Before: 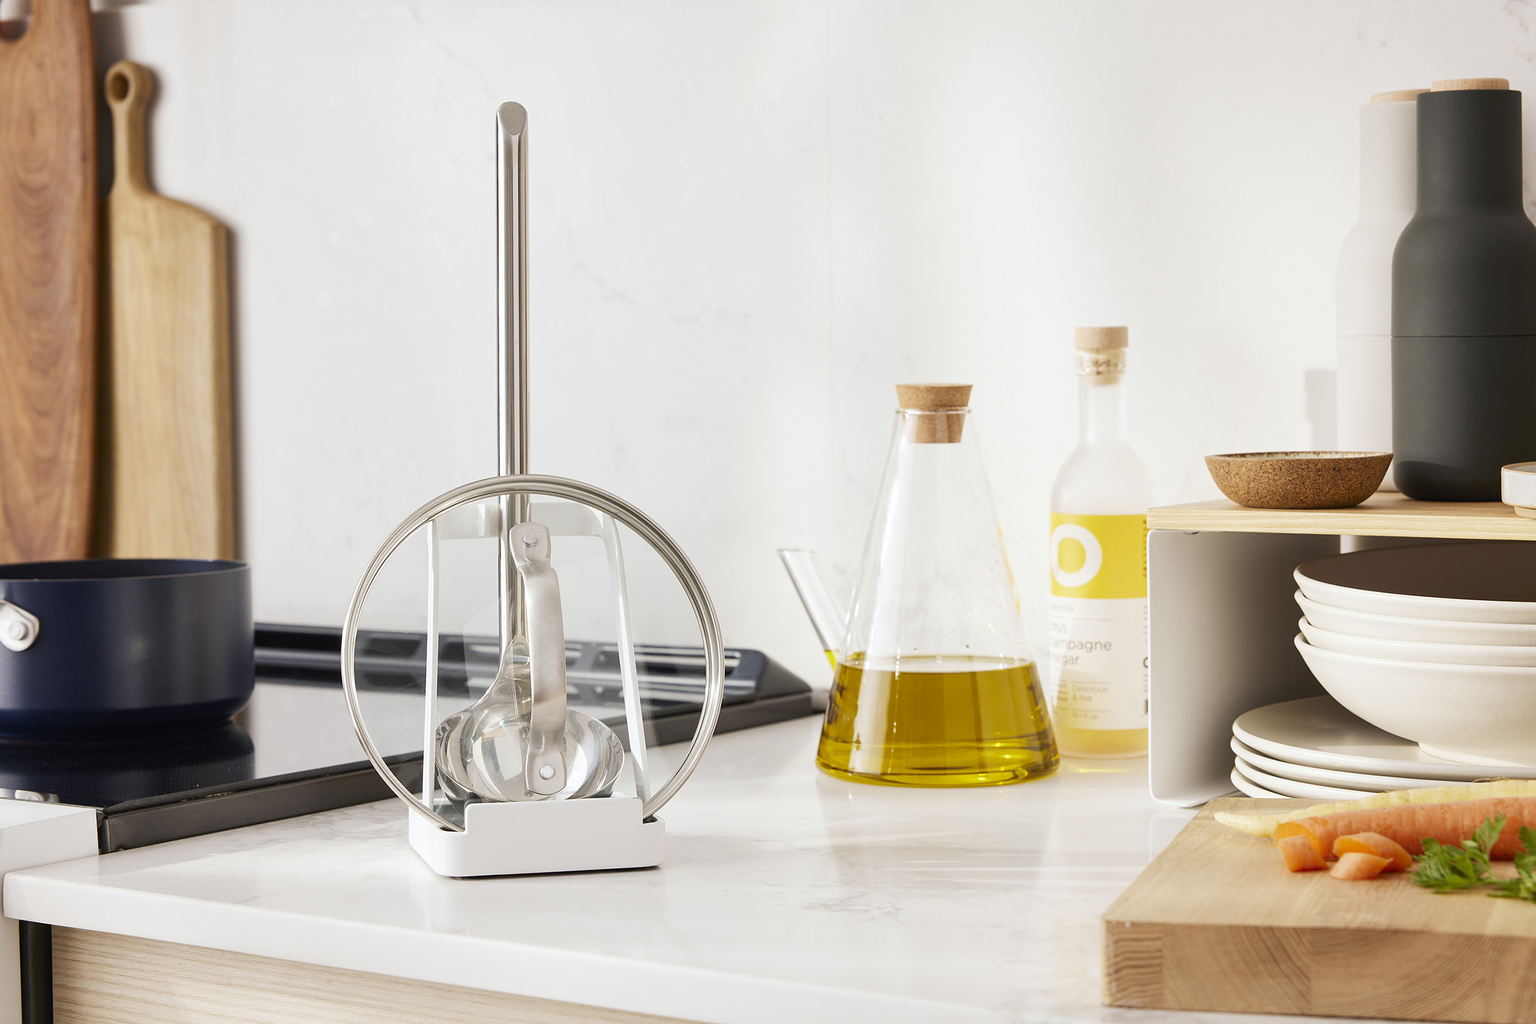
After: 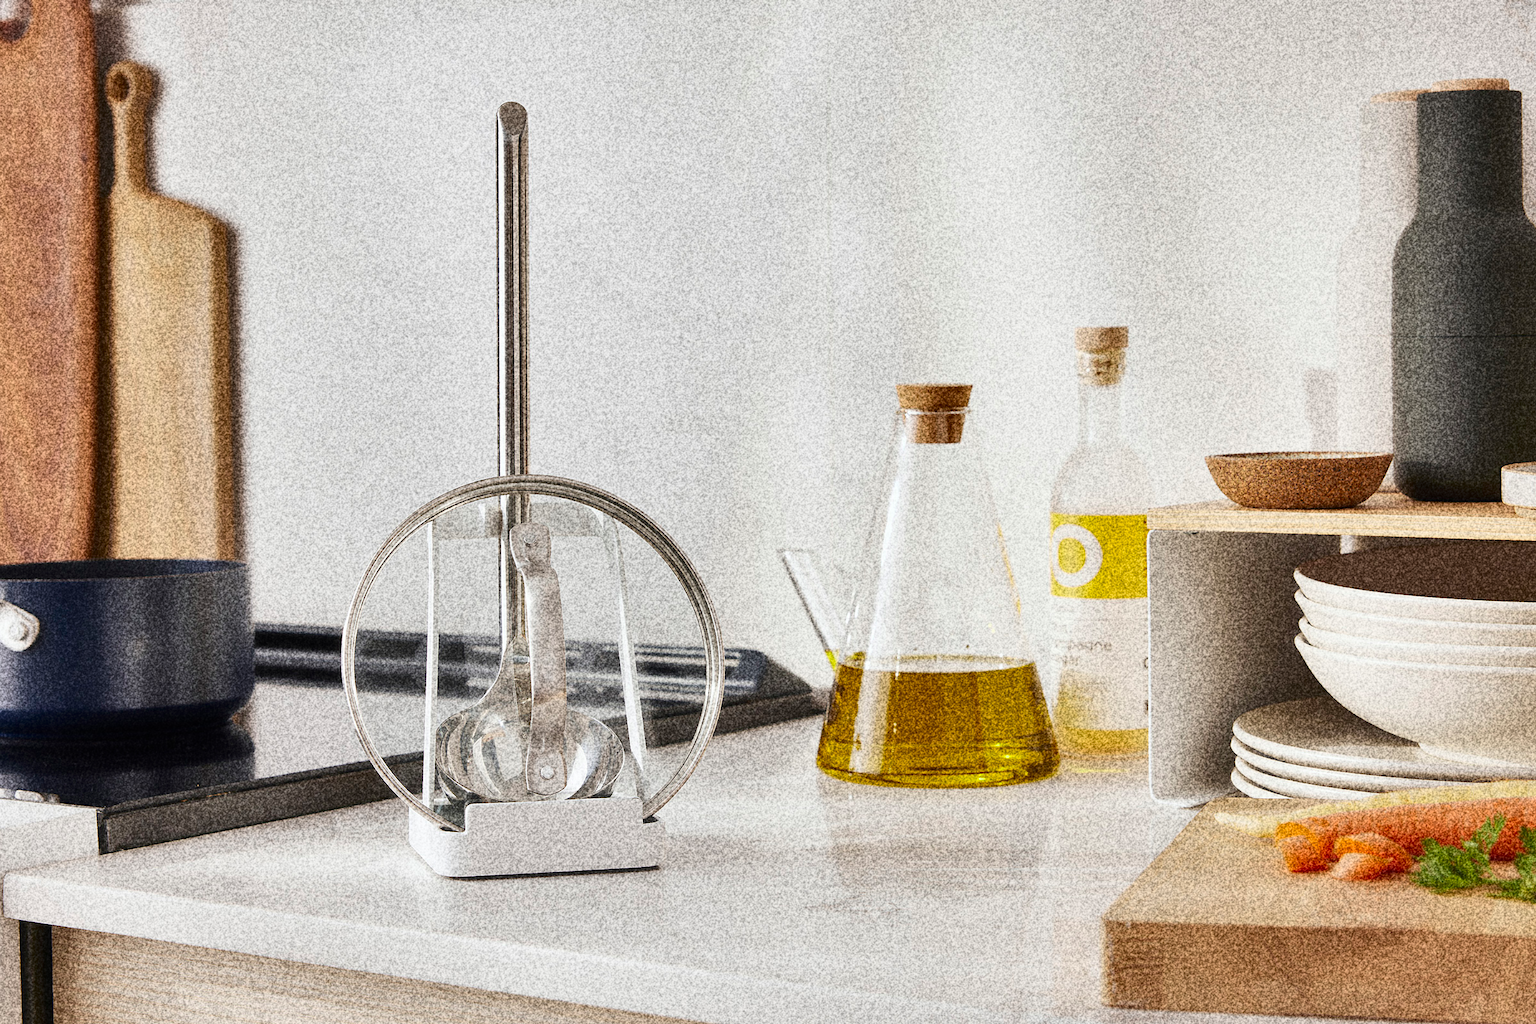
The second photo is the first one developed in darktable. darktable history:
haze removal: strength -0.1, adaptive false
shadows and highlights: low approximation 0.01, soften with gaussian
grain: coarseness 30.02 ISO, strength 100%
